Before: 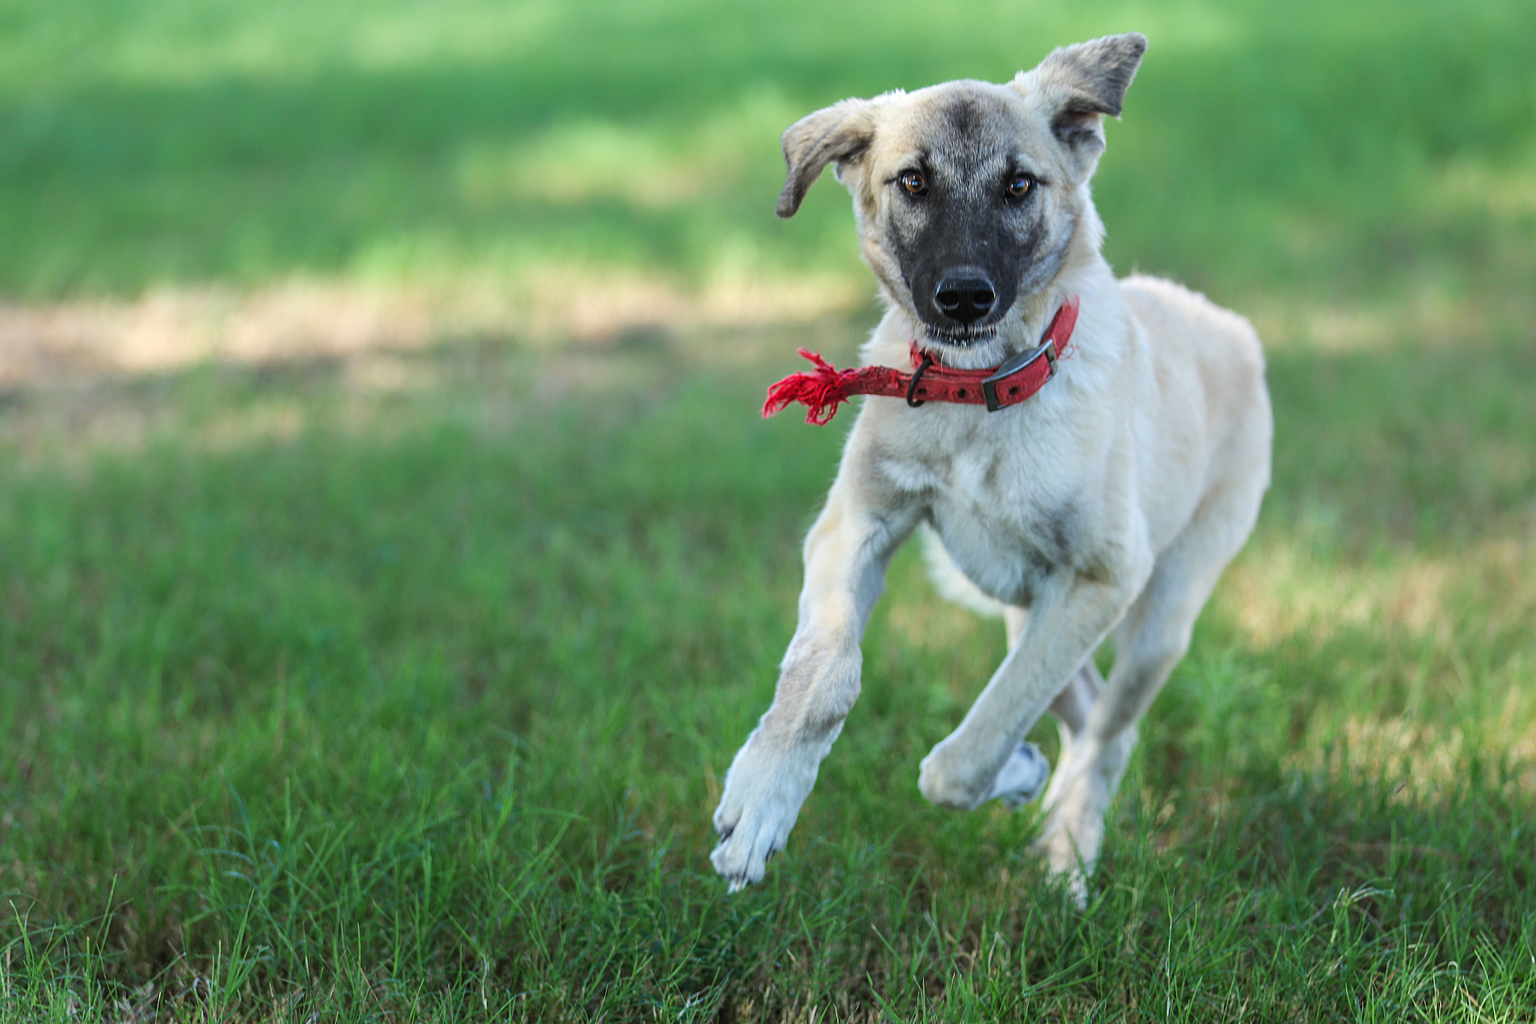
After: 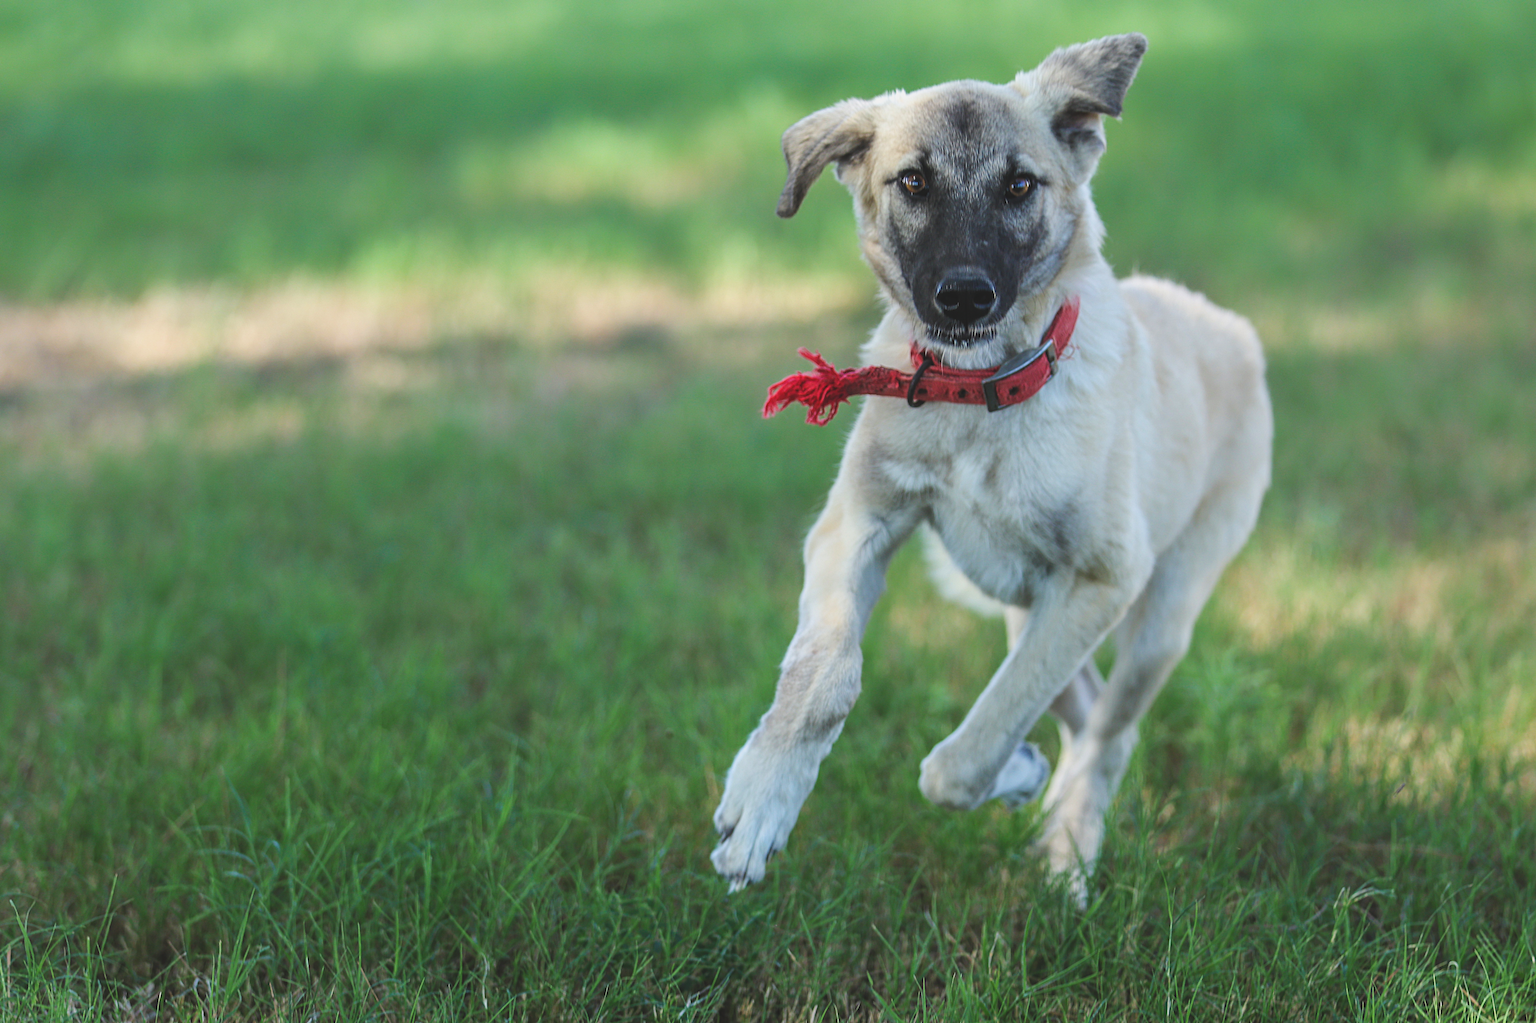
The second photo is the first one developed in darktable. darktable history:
exposure: black level correction -0.013, exposure -0.195 EV, compensate highlight preservation false
